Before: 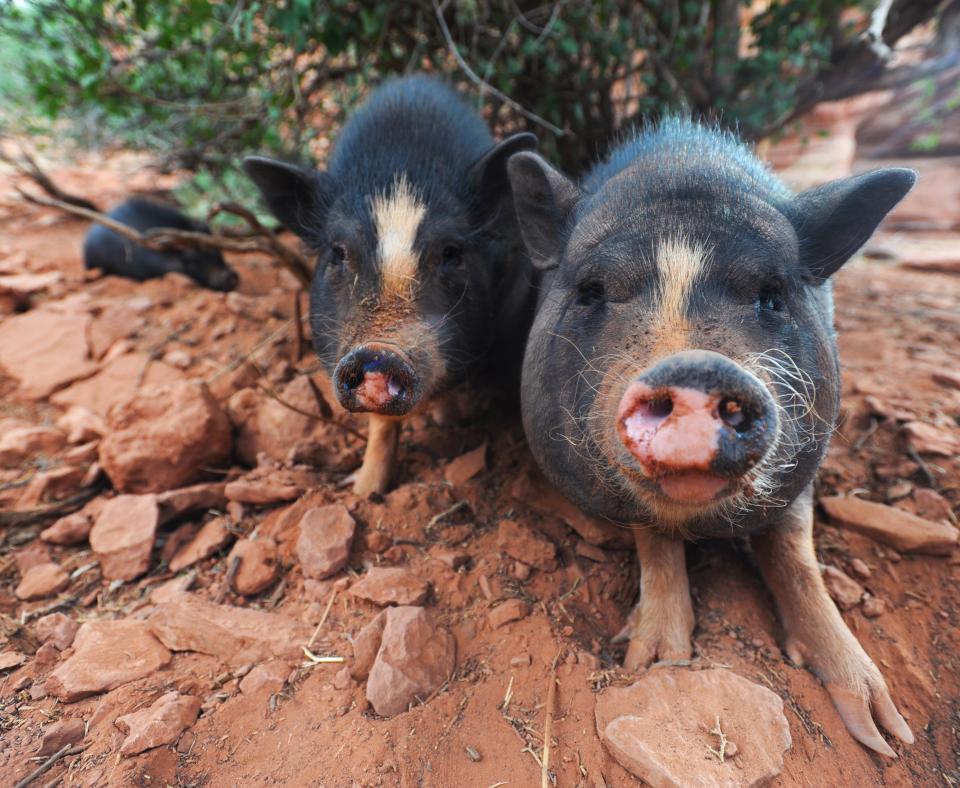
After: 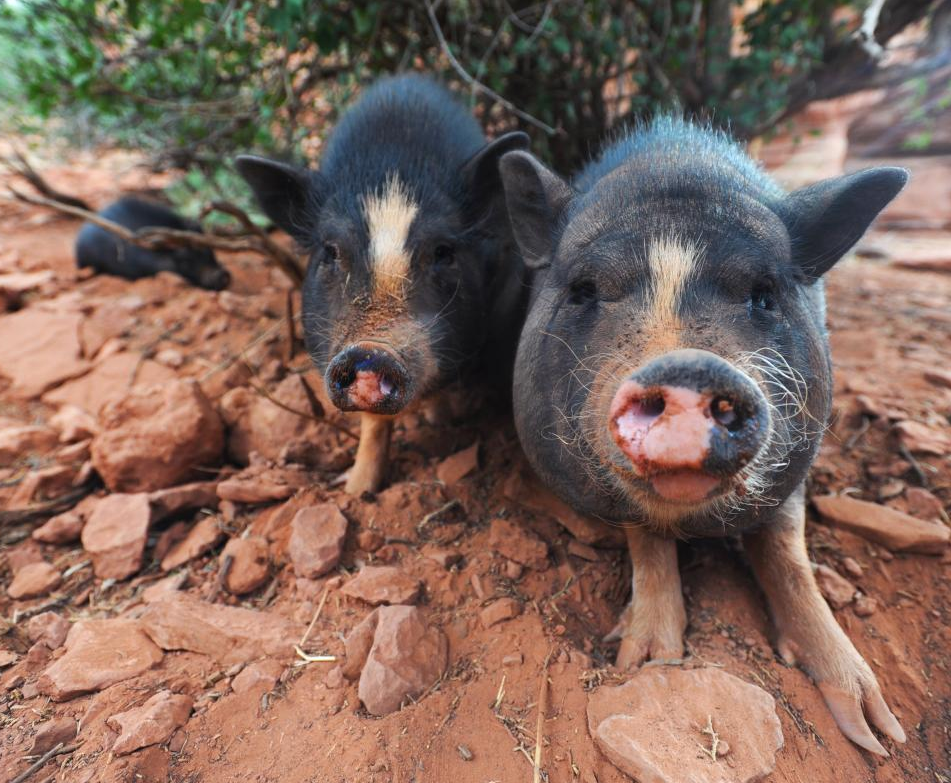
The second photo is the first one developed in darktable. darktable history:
crop and rotate: left 0.847%, top 0.162%, bottom 0.389%
